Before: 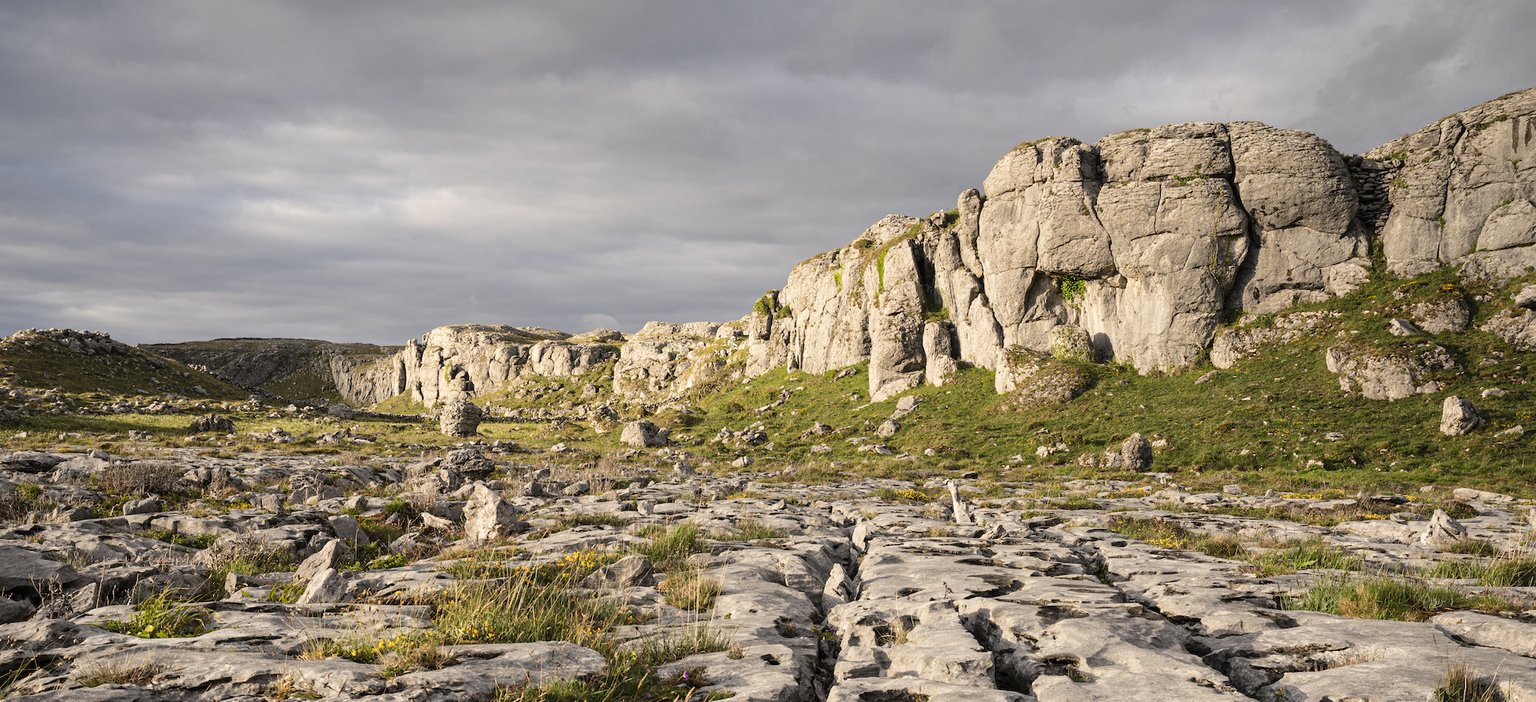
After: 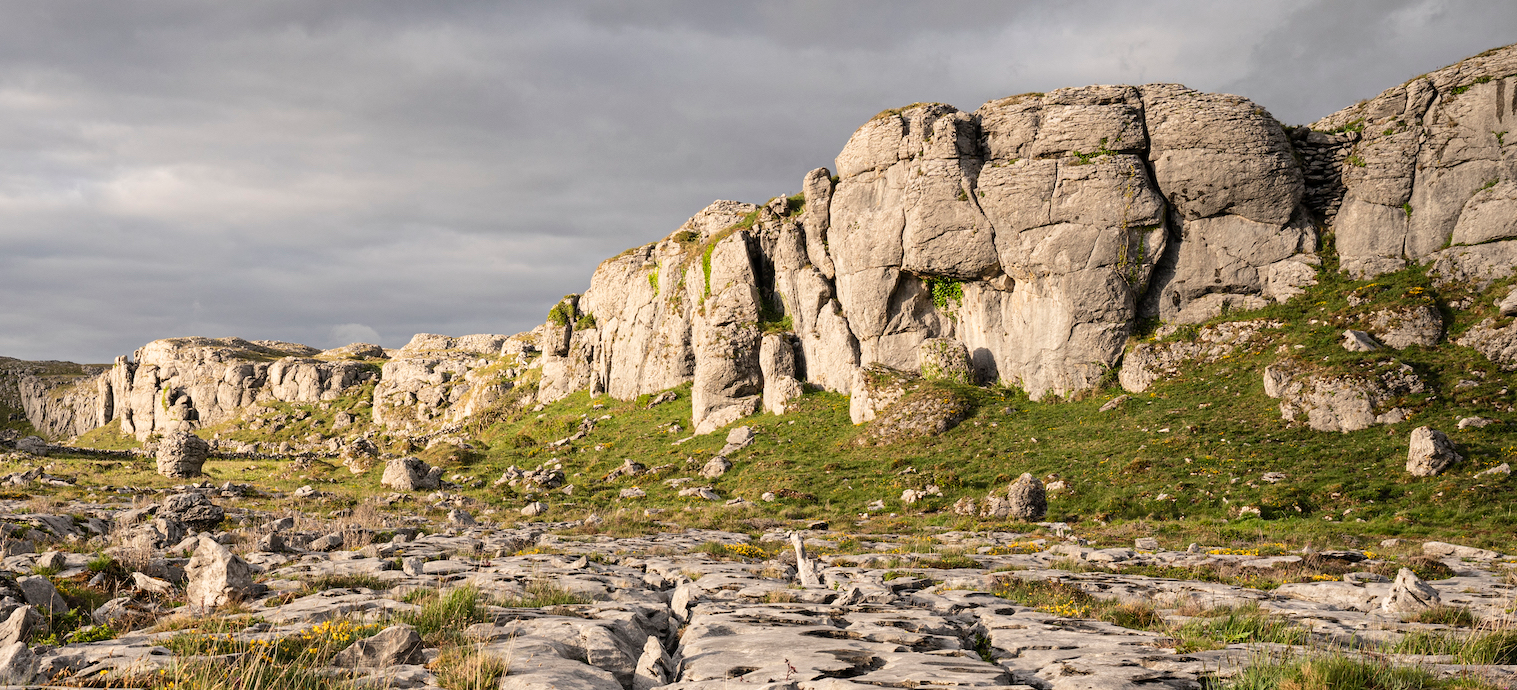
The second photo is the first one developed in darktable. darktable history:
crop and rotate: left 20.557%, top 7.769%, right 0.383%, bottom 13.482%
